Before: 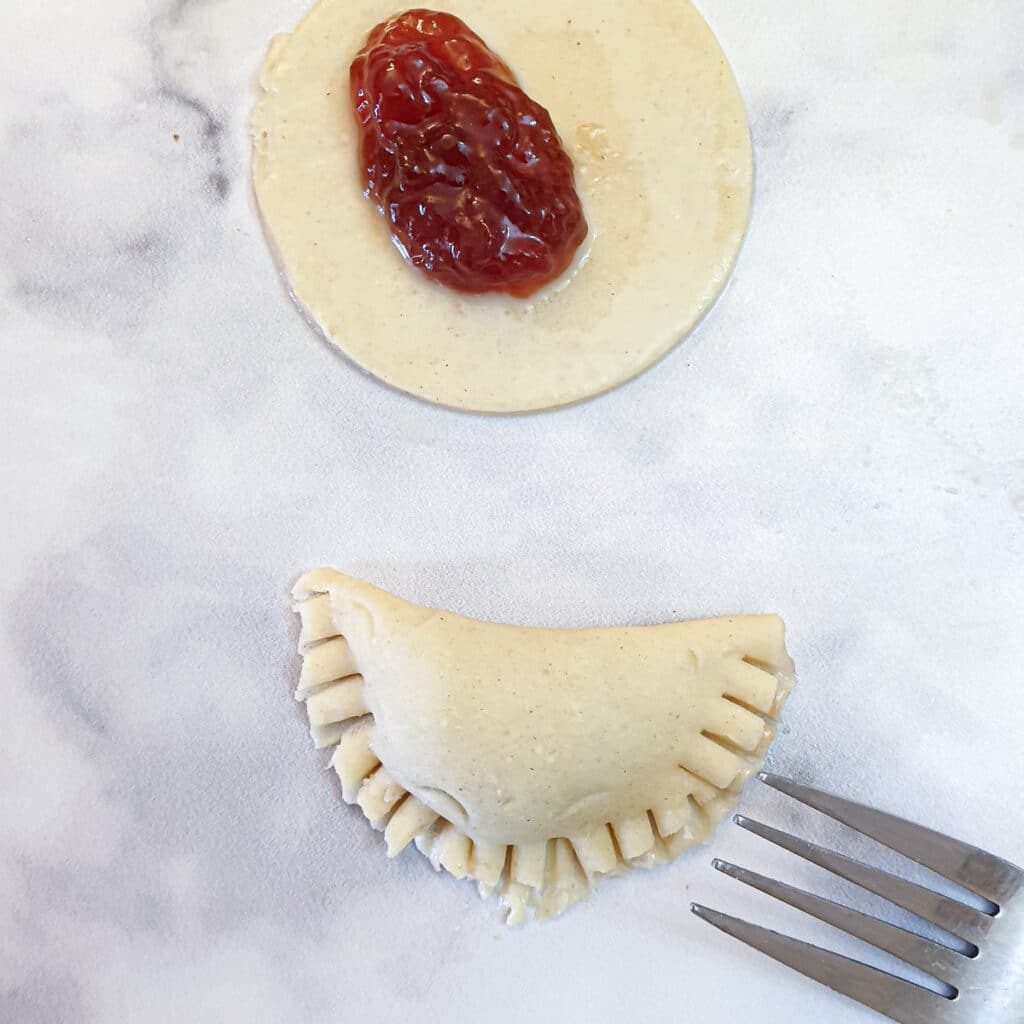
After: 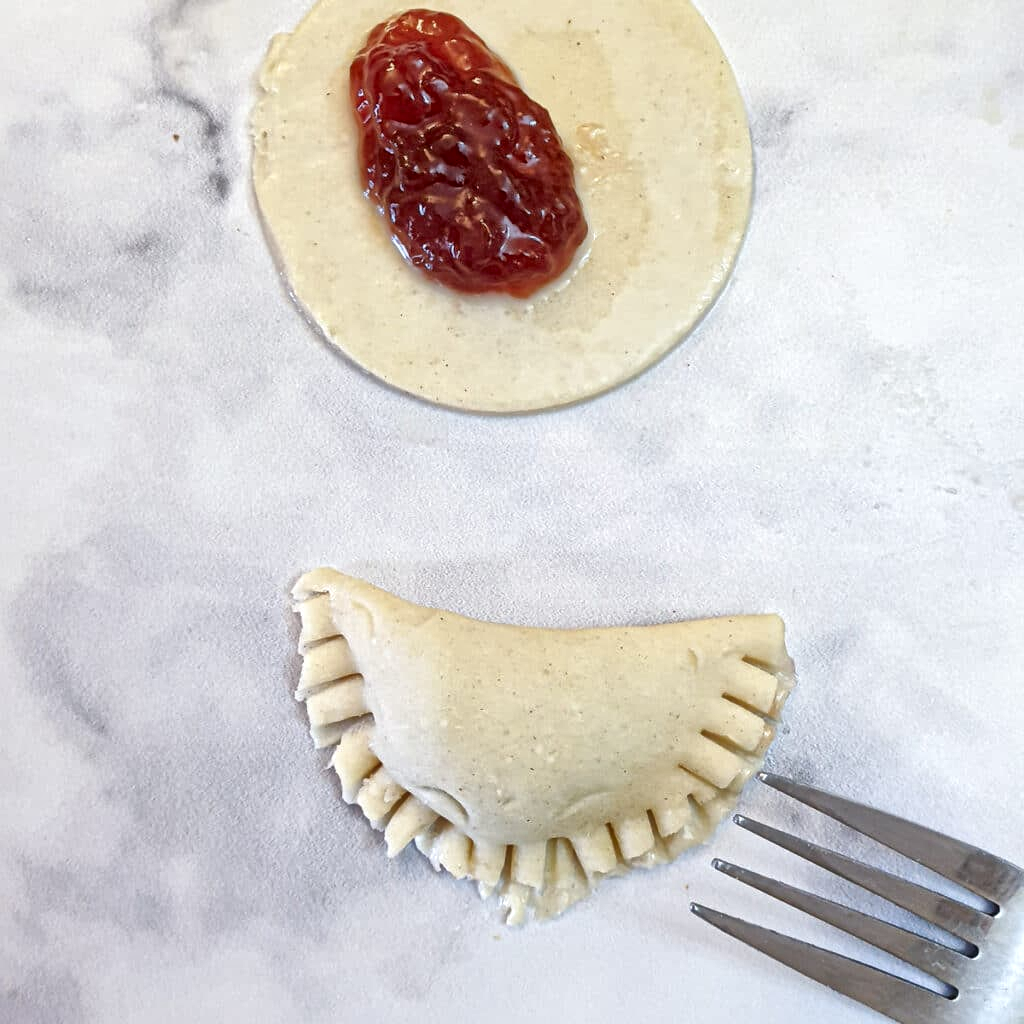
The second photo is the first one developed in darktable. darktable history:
color balance: mode lift, gamma, gain (sRGB)
local contrast: mode bilateral grid, contrast 20, coarseness 19, detail 163%, midtone range 0.2
